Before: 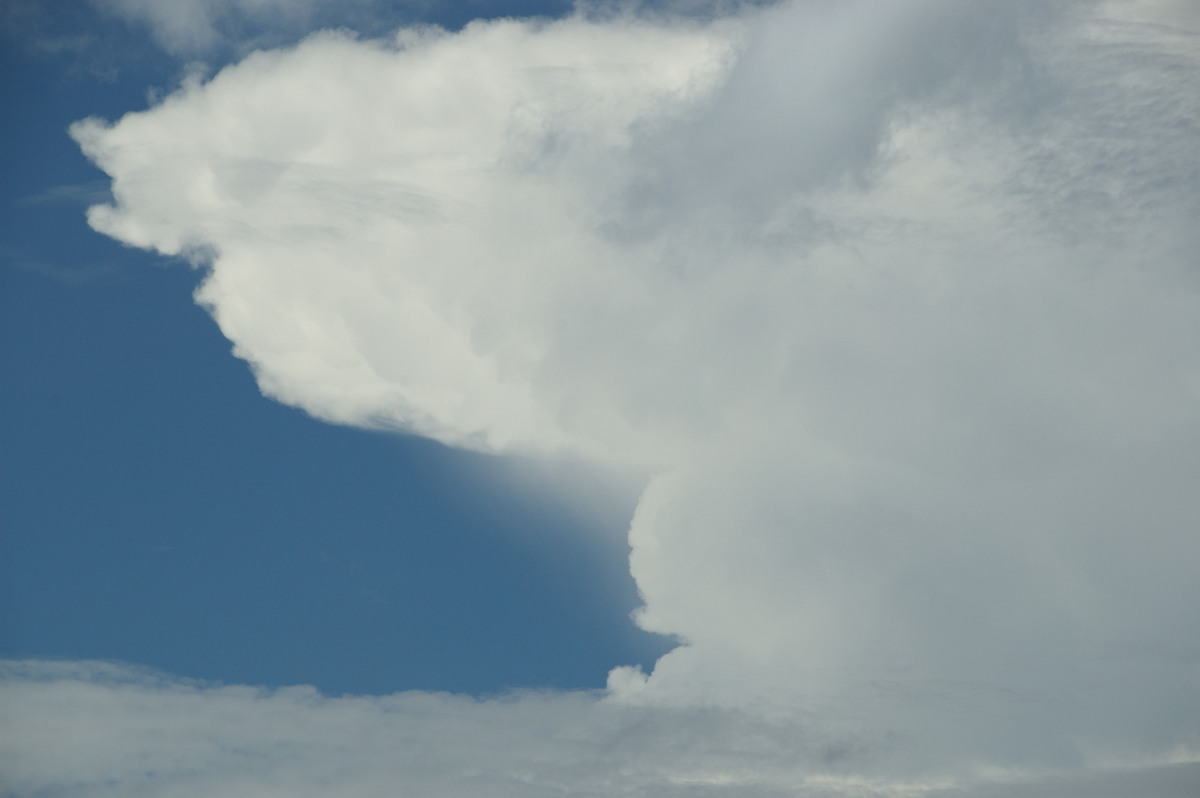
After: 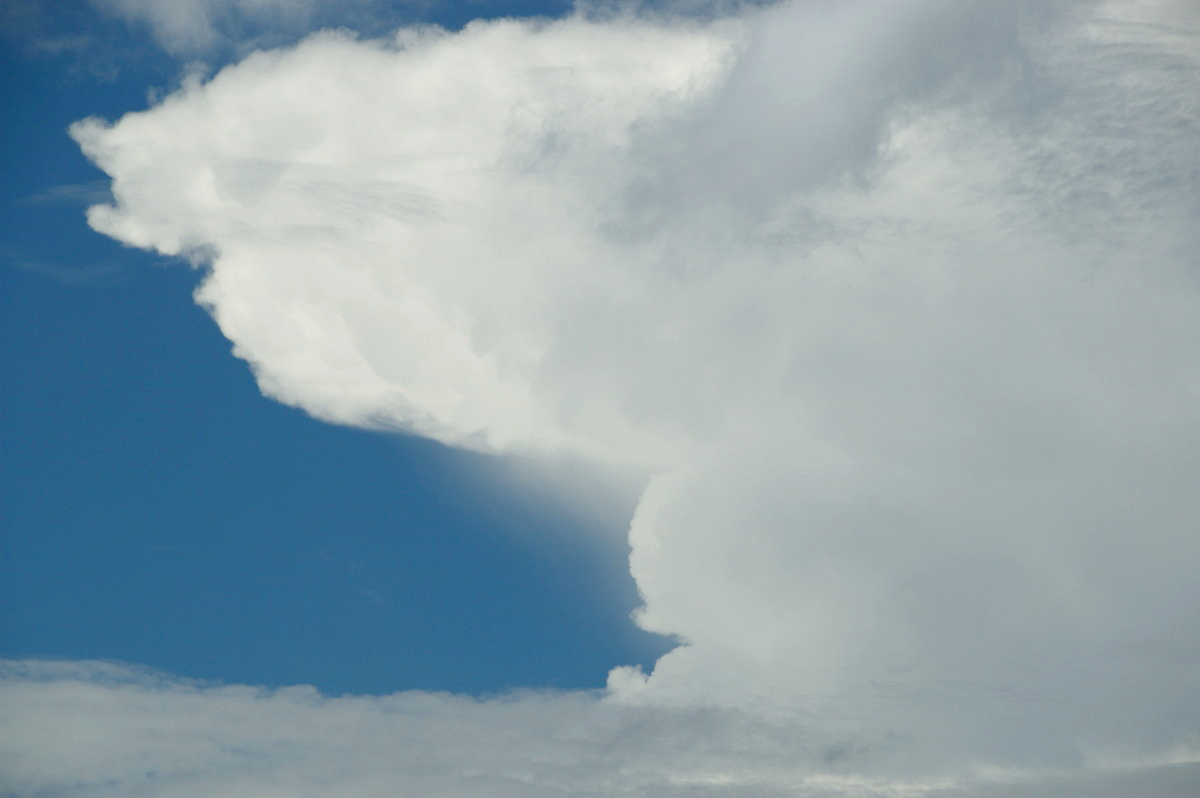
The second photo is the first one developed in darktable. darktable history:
color balance rgb: power › hue 328.77°, highlights gain › luminance 18.129%, perceptual saturation grading › global saturation 25.075%, perceptual saturation grading › highlights -50.373%, perceptual saturation grading › shadows 30.917%
